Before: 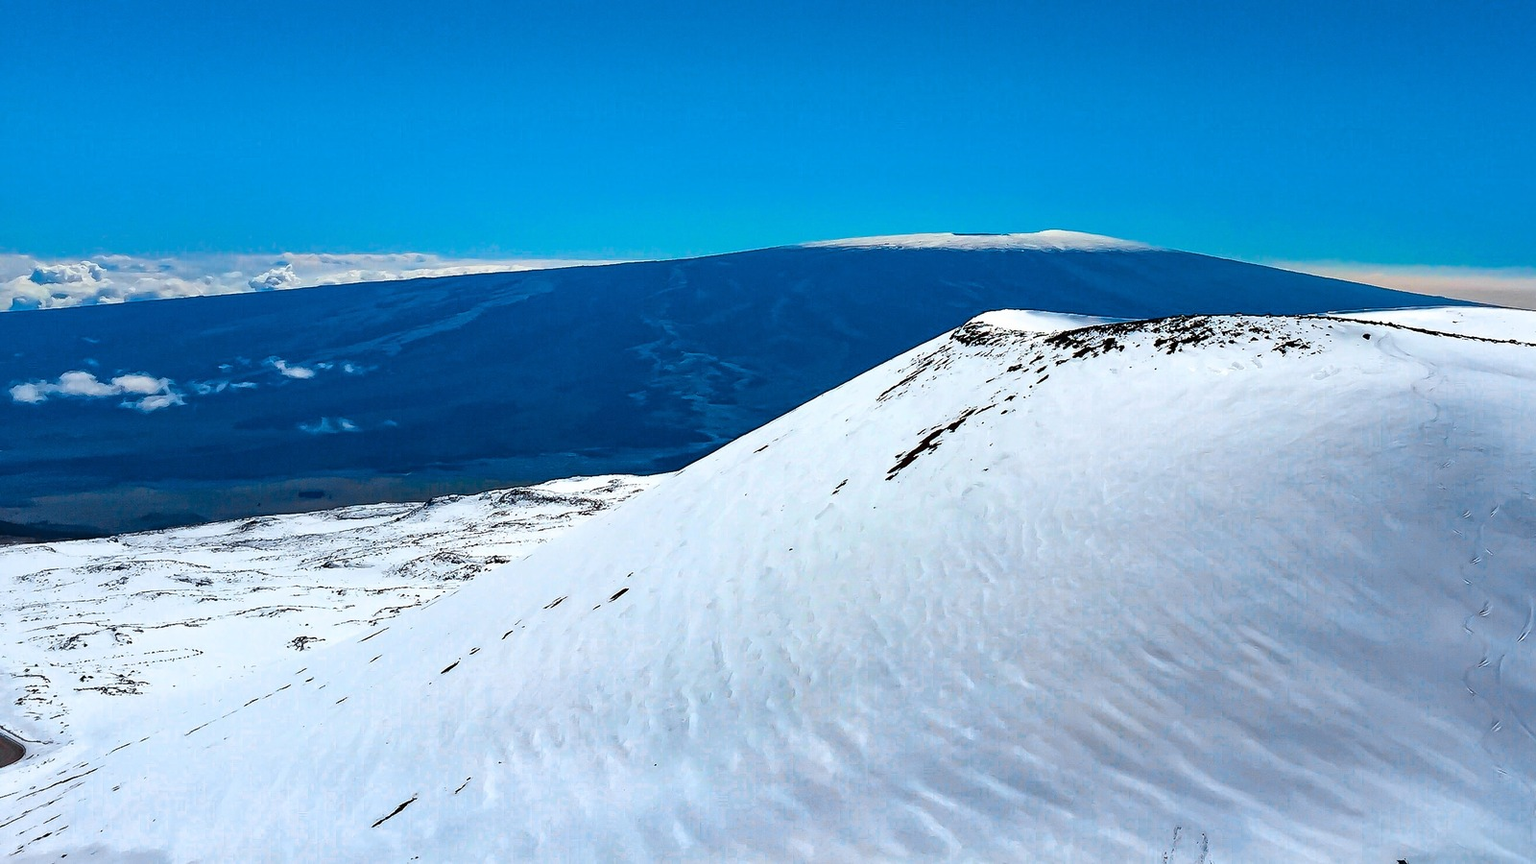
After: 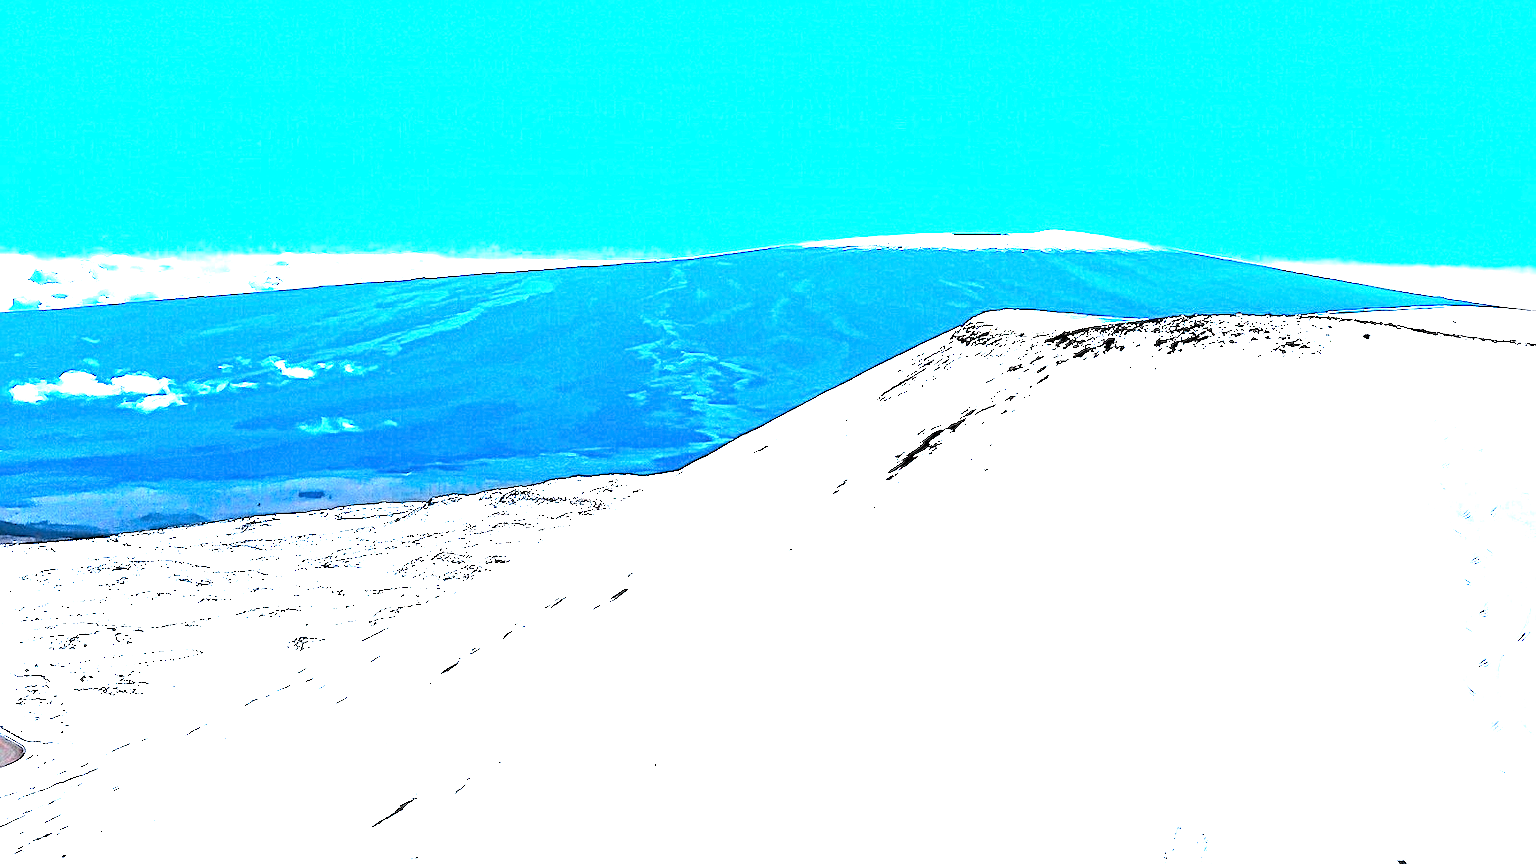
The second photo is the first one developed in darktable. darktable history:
rgb levels: levels [[0.029, 0.461, 0.922], [0, 0.5, 1], [0, 0.5, 1]]
sharpen: on, module defaults
exposure: exposure 3 EV, compensate highlight preservation false
